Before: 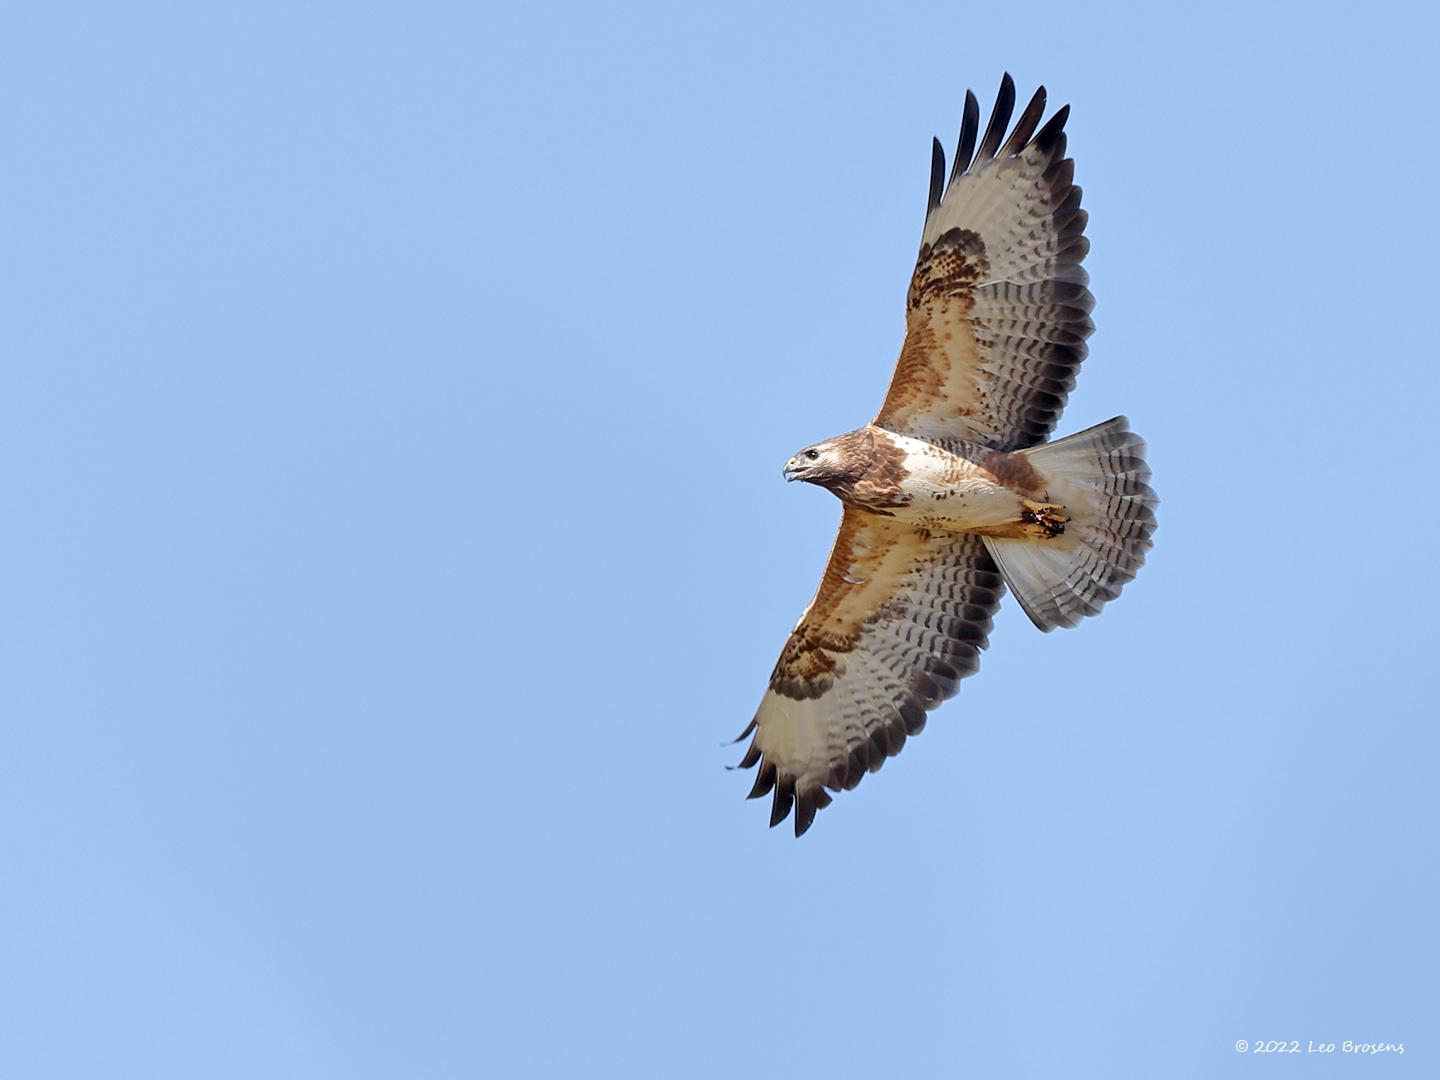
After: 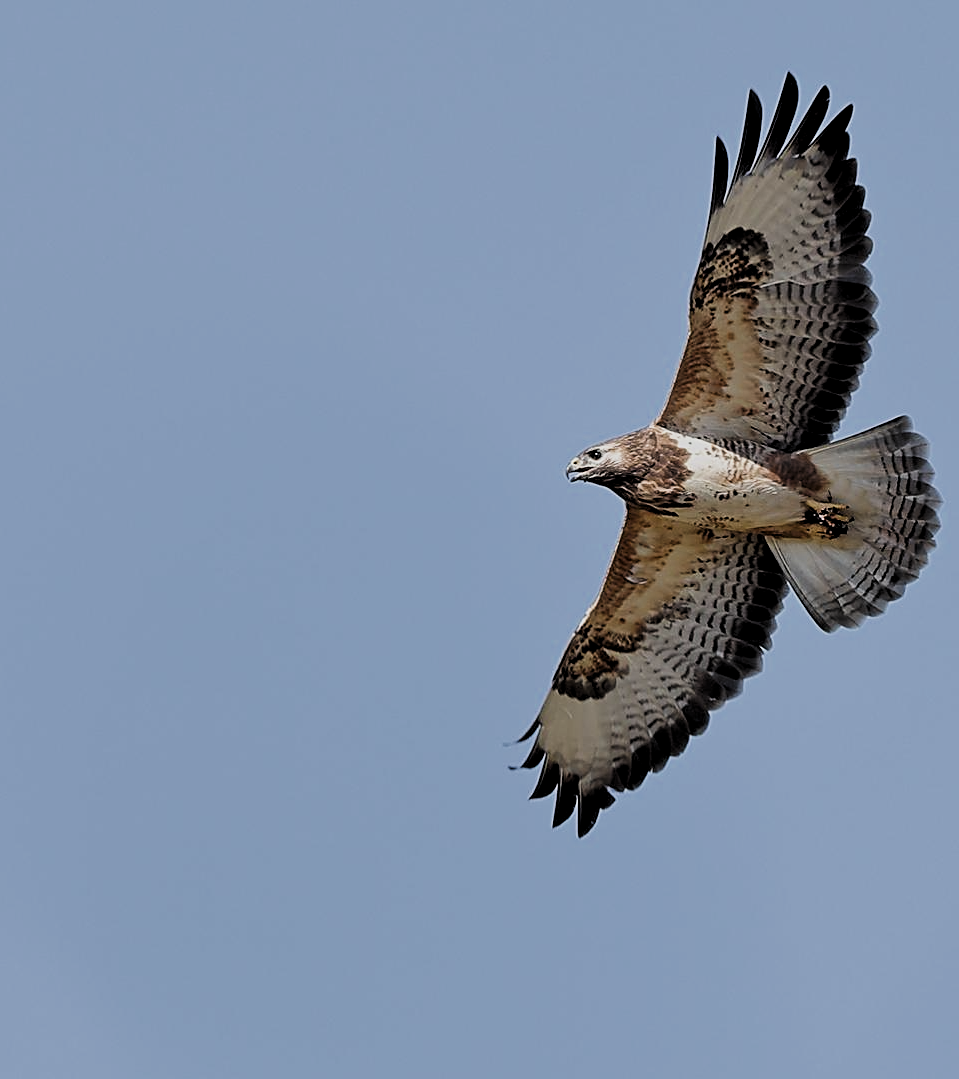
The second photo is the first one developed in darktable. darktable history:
filmic rgb: black relative exposure -7.65 EV, white relative exposure 4.56 EV, hardness 3.61, contrast 1.051, add noise in highlights 0, color science v3 (2019), use custom middle-gray values true, contrast in highlights soft
sharpen: on, module defaults
crop and rotate: left 15.139%, right 18.211%
levels: levels [0.101, 0.578, 0.953]
